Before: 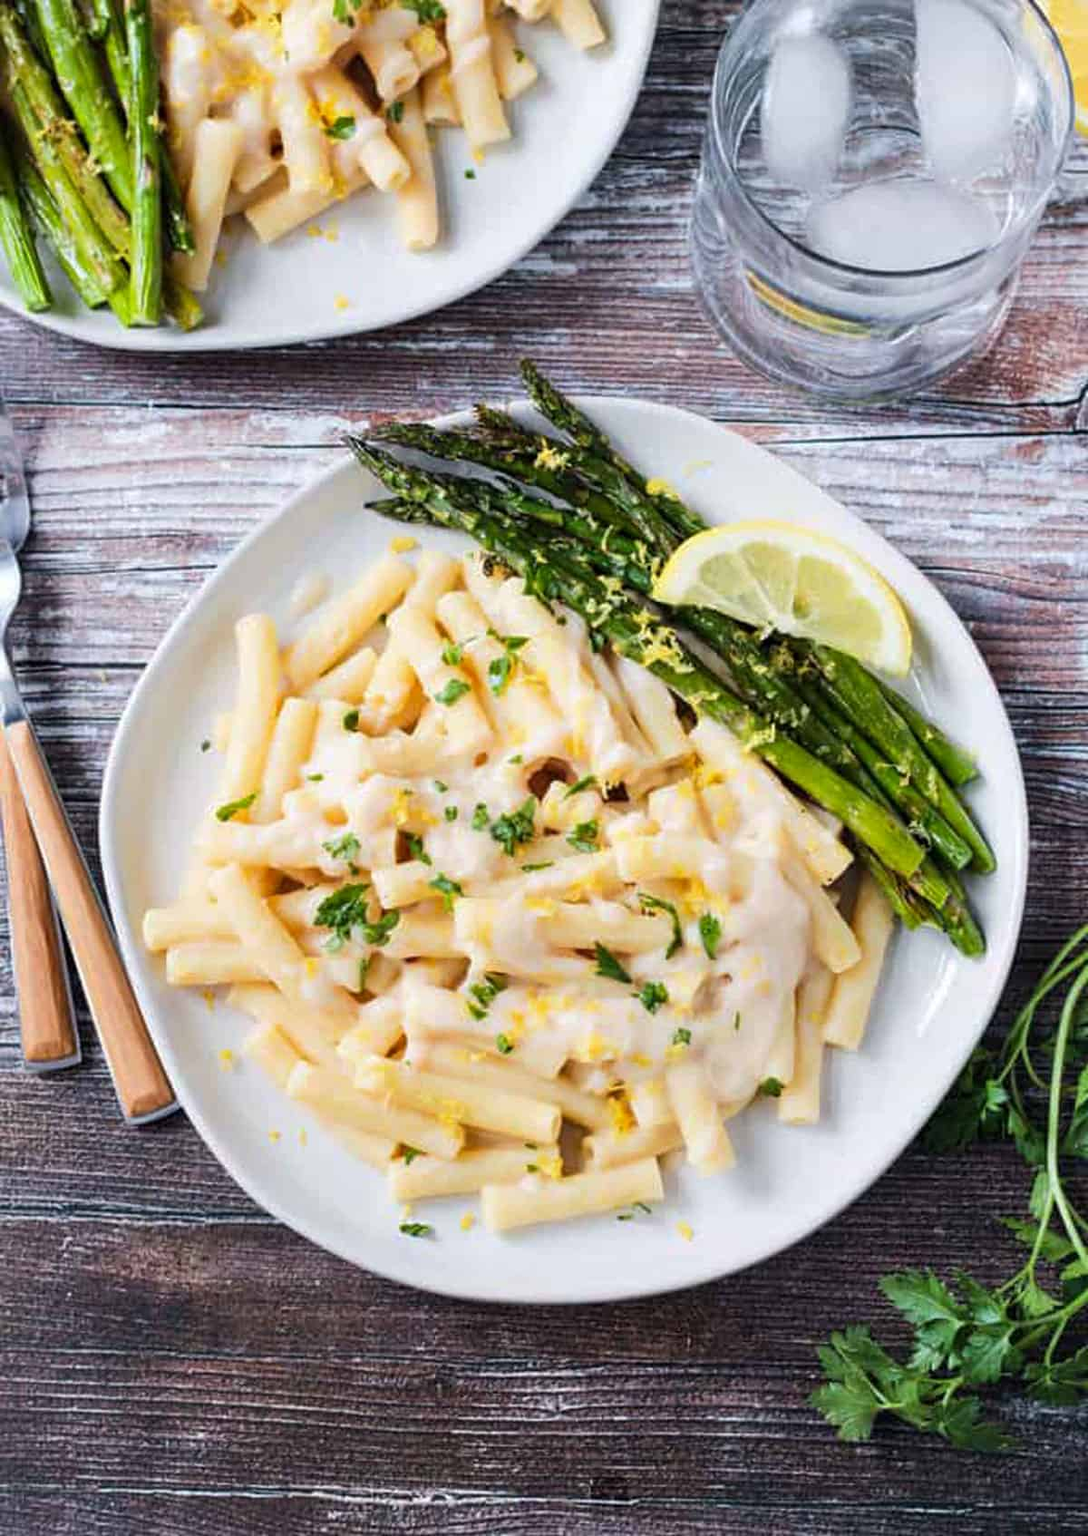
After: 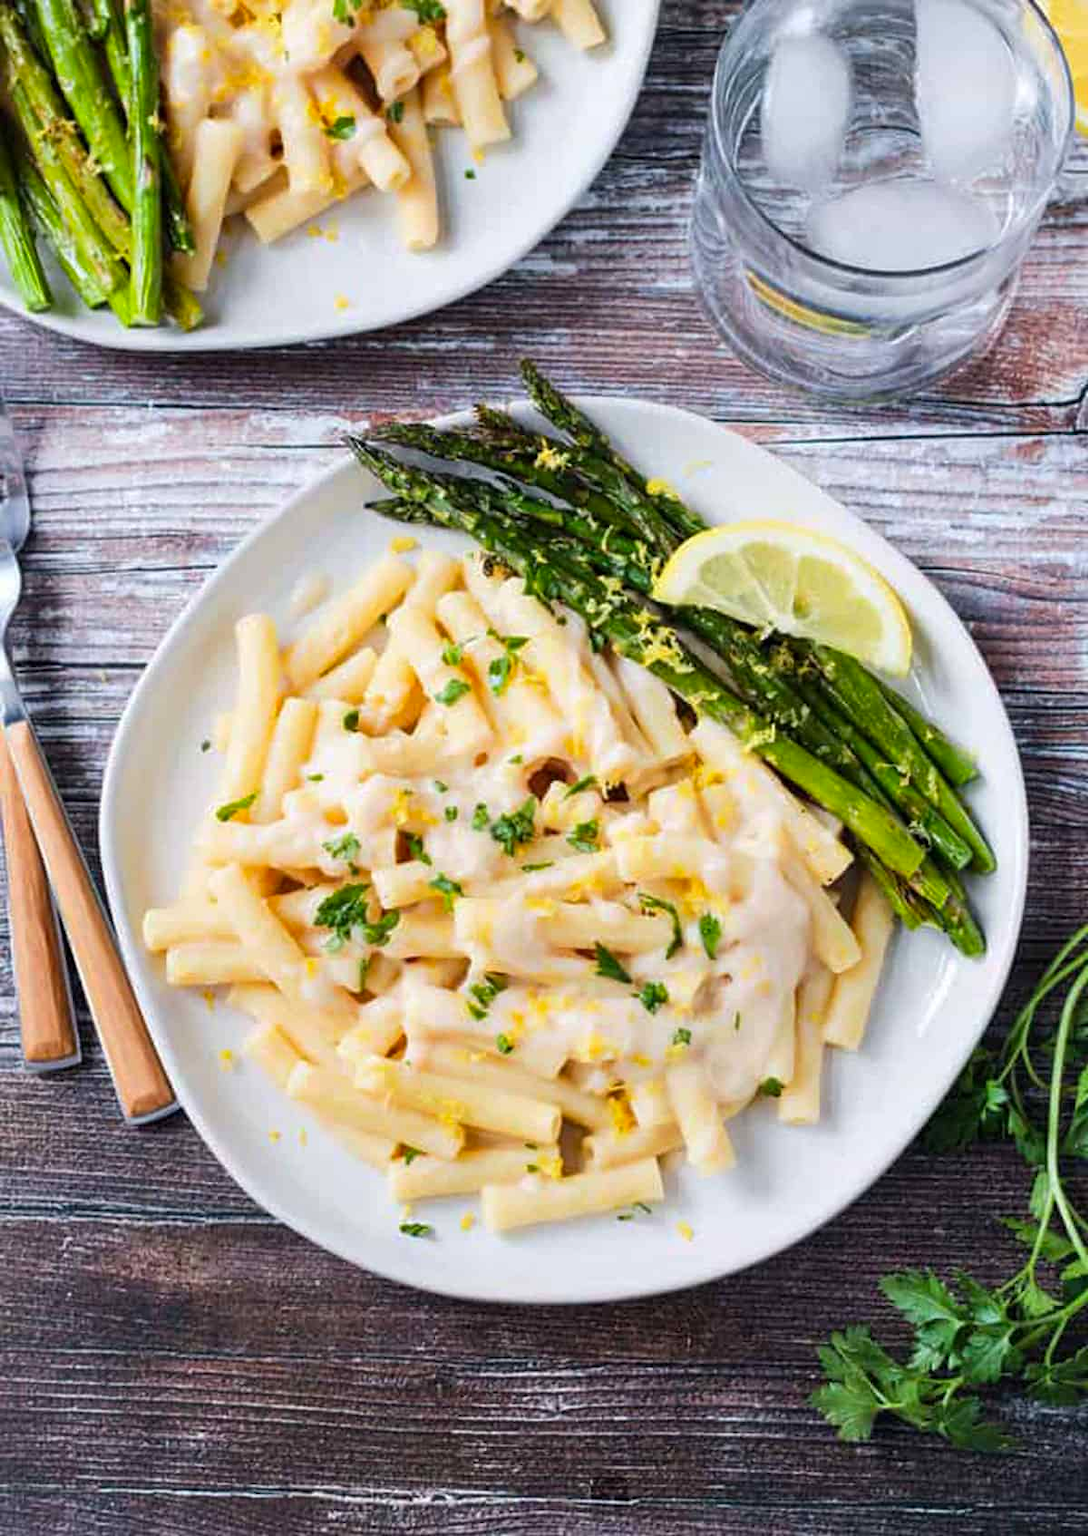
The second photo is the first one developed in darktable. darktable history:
color correction: highlights b* 0.007, saturation 1.12
